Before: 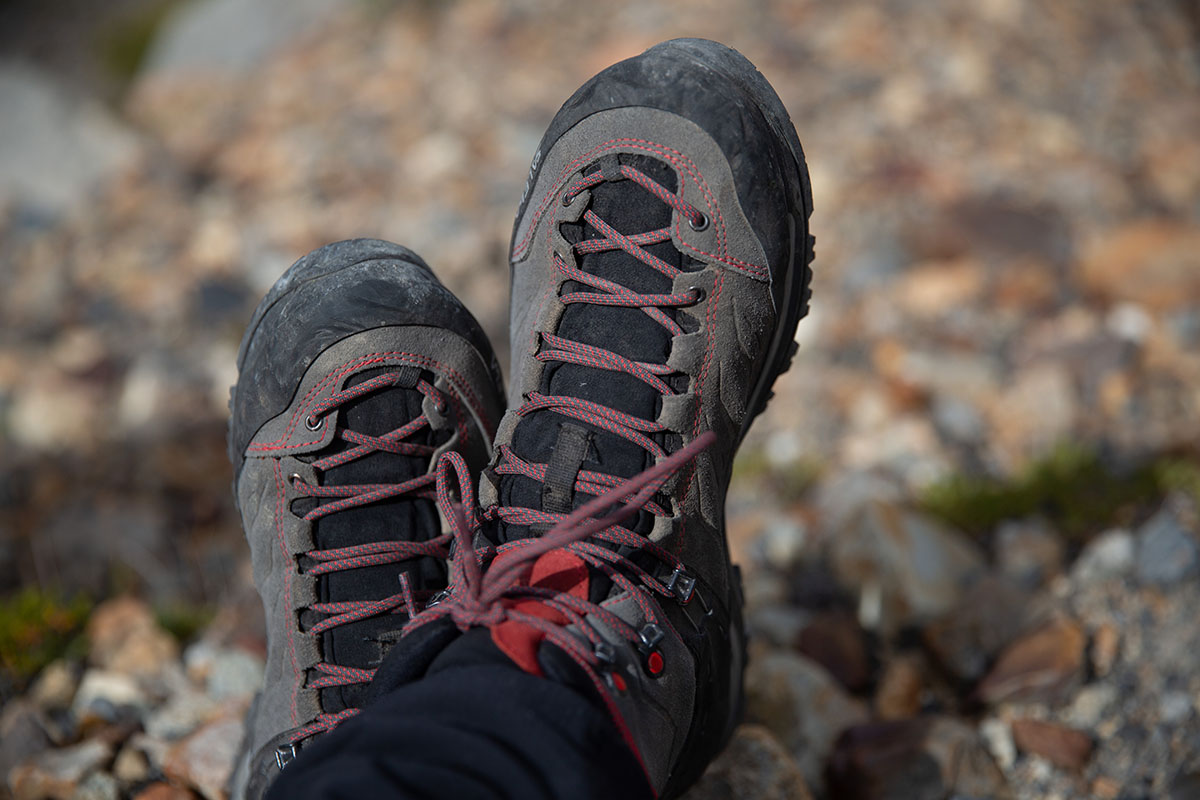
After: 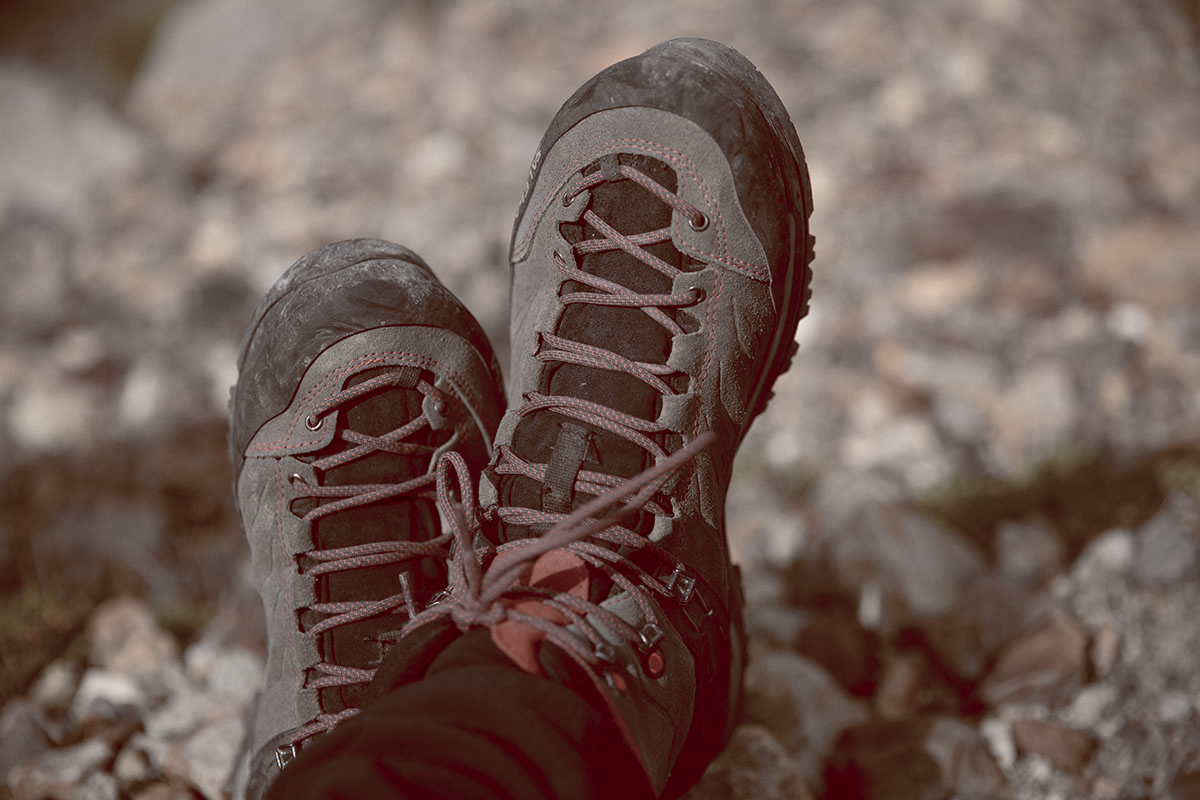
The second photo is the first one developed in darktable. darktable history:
color balance rgb: shadows lift › luminance 1%, shadows lift › chroma 0.2%, shadows lift › hue 20°, power › luminance 1%, power › chroma 0.4%, power › hue 34°, highlights gain › luminance 0.8%, highlights gain › chroma 0.4%, highlights gain › hue 44°, global offset › chroma 0.4%, global offset › hue 34°, white fulcrum 0.08 EV, linear chroma grading › shadows -7%, linear chroma grading › highlights -7%, linear chroma grading › global chroma -10%, linear chroma grading › mid-tones -8%, perceptual saturation grading › global saturation -28%, perceptual saturation grading › highlights -20%, perceptual saturation grading › mid-tones -24%, perceptual saturation grading › shadows -24%, perceptual brilliance grading › global brilliance -1%, perceptual brilliance grading › highlights -1%, perceptual brilliance grading › mid-tones -1%, perceptual brilliance grading › shadows -1%, global vibrance -17%, contrast -6%
levels: levels [0, 0.476, 0.951]
